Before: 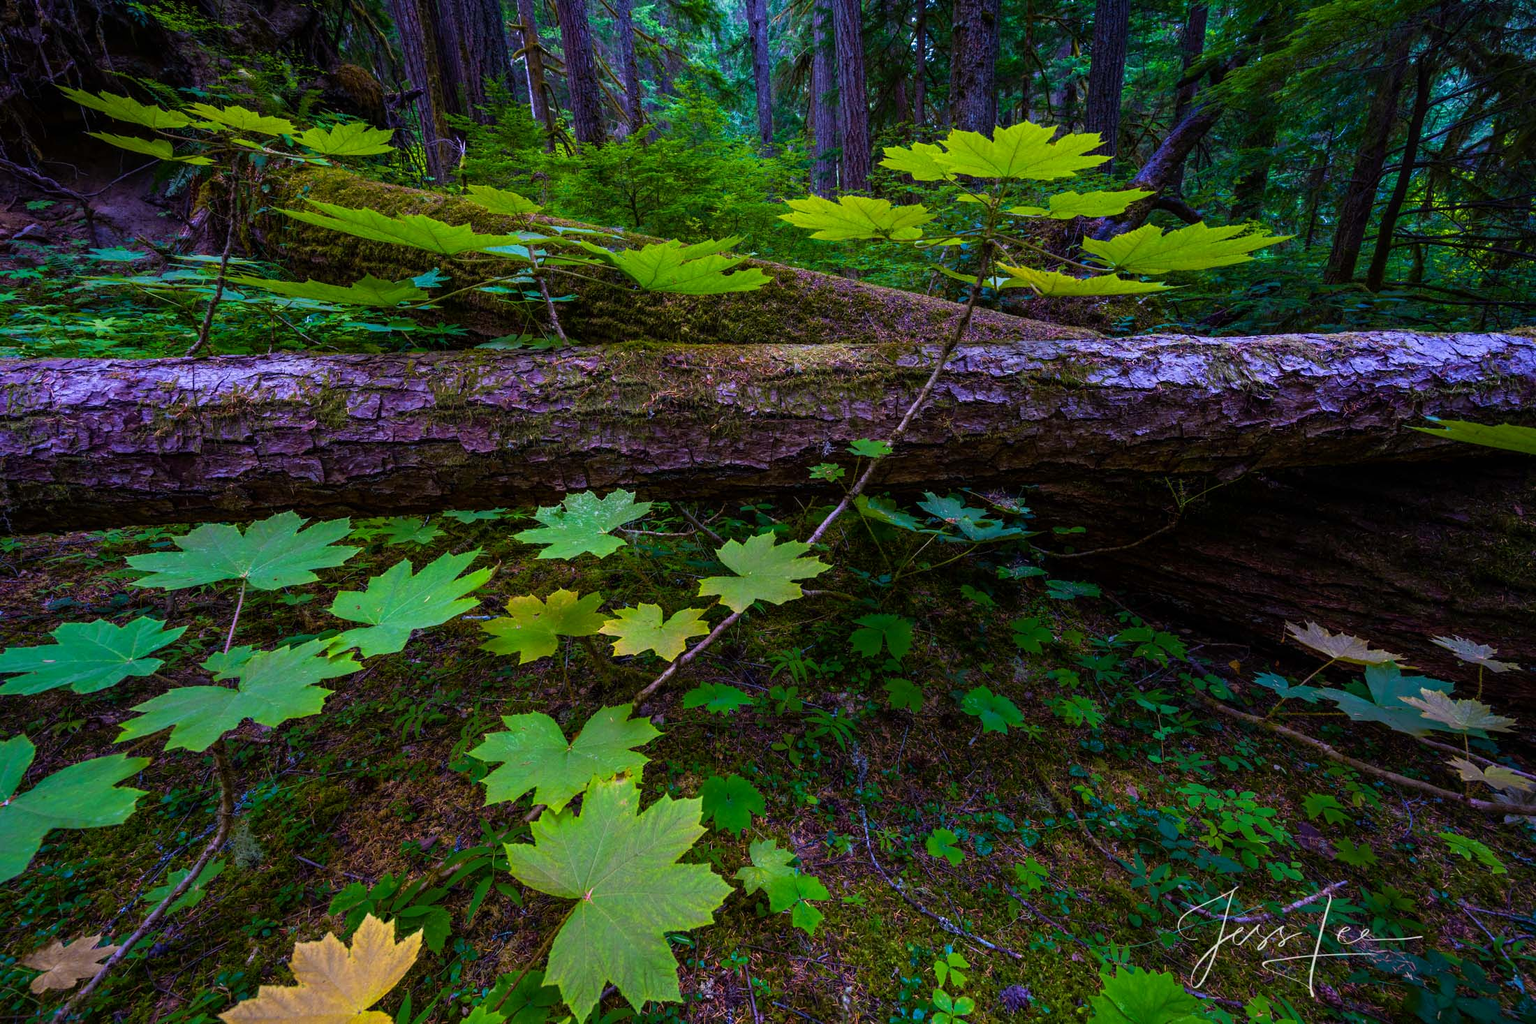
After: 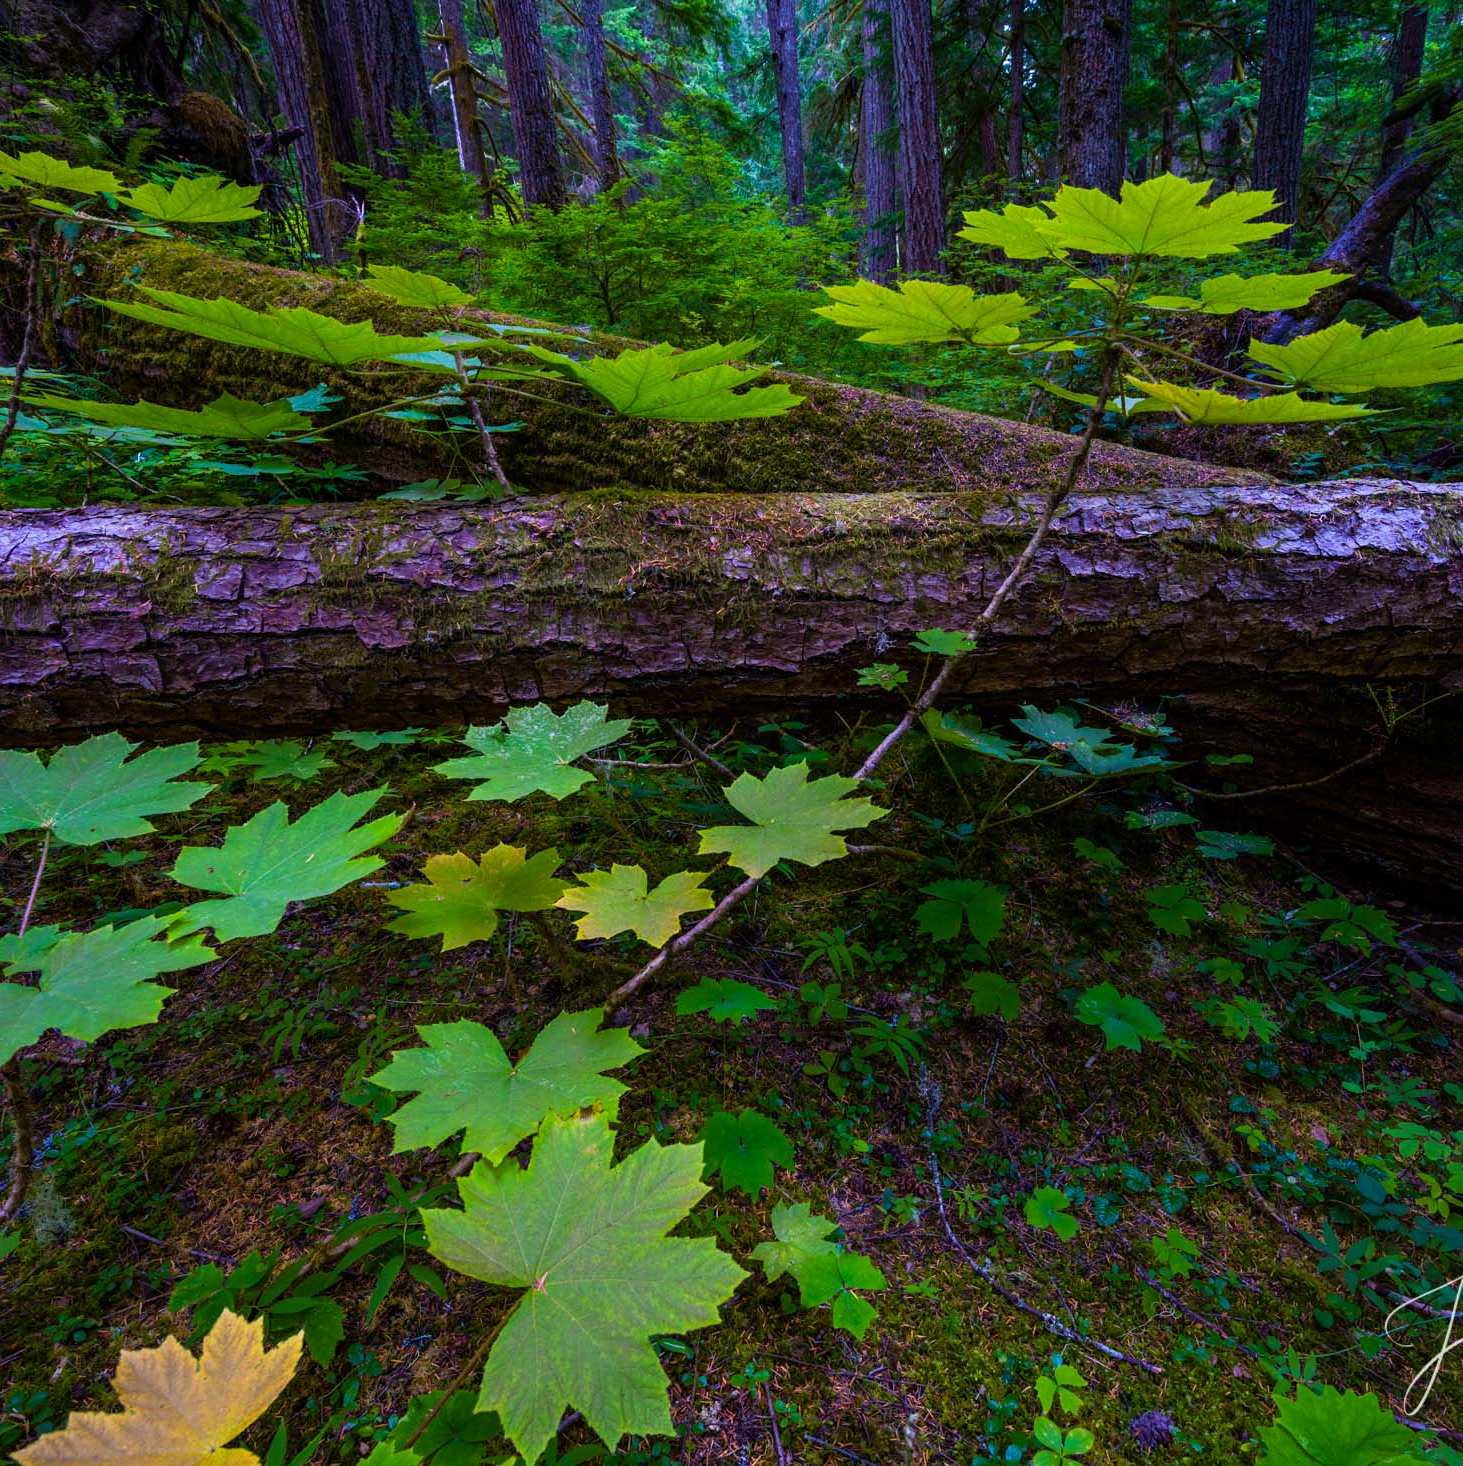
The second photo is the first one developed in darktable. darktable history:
crop and rotate: left 13.732%, right 19.767%
